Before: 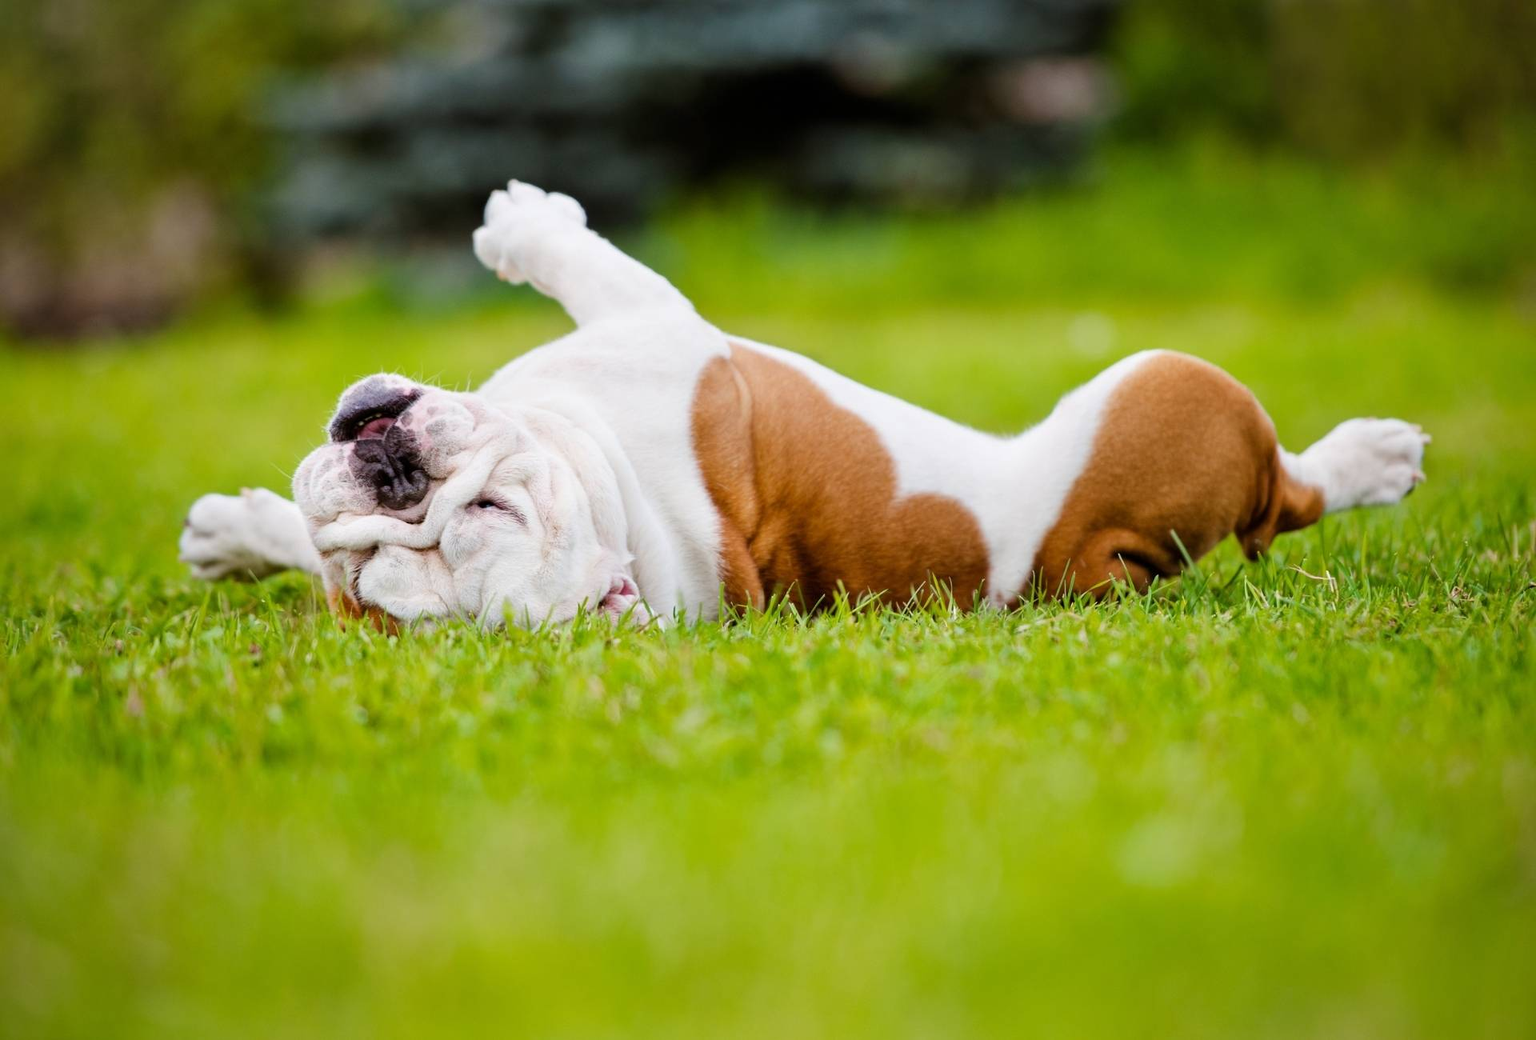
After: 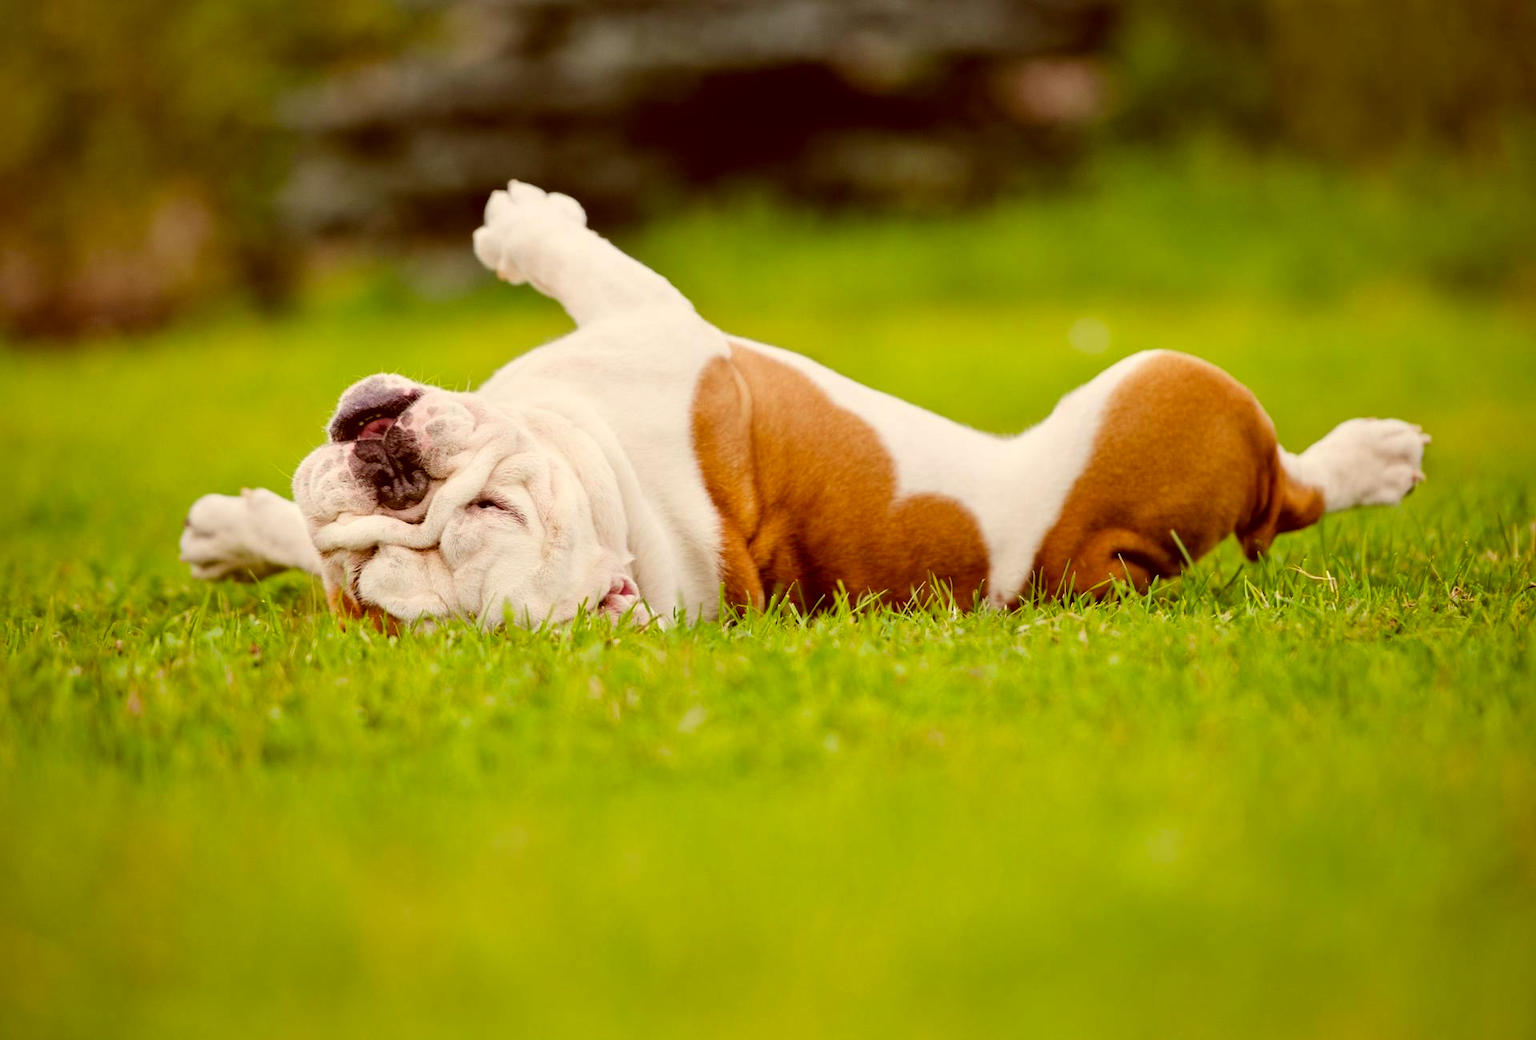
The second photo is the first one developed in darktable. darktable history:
color calibration: illuminant as shot in camera, x 0.358, y 0.373, temperature 4628.91 K
color correction: highlights a* 1.23, highlights b* 24.24, shadows a* 16.22, shadows b* 24.95
